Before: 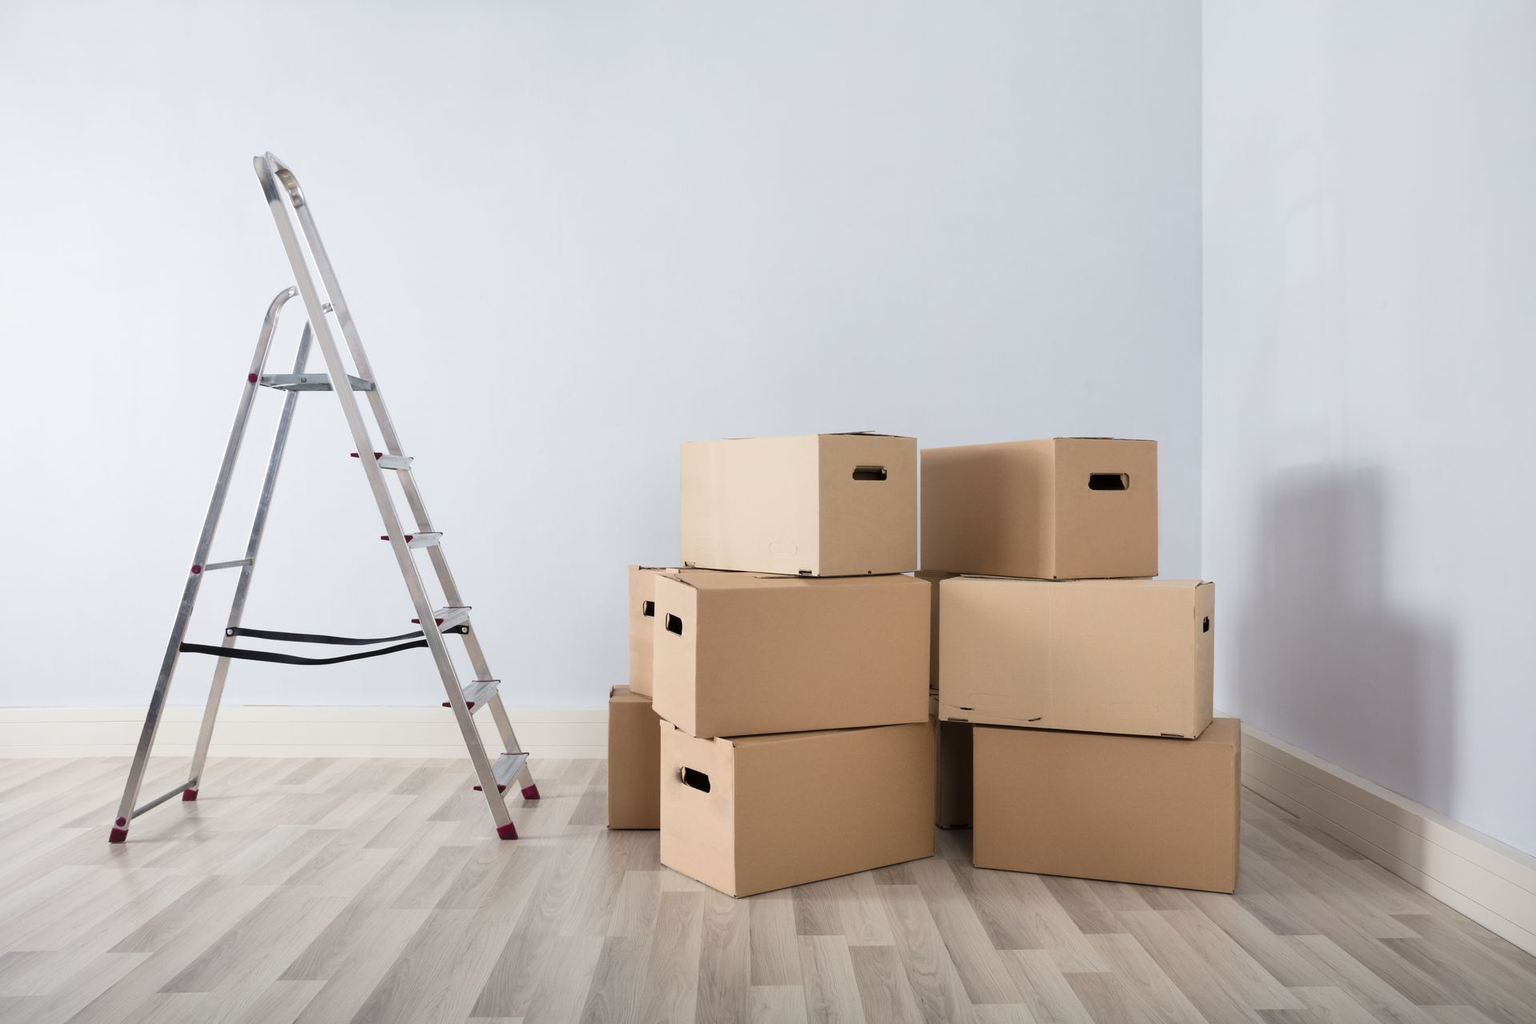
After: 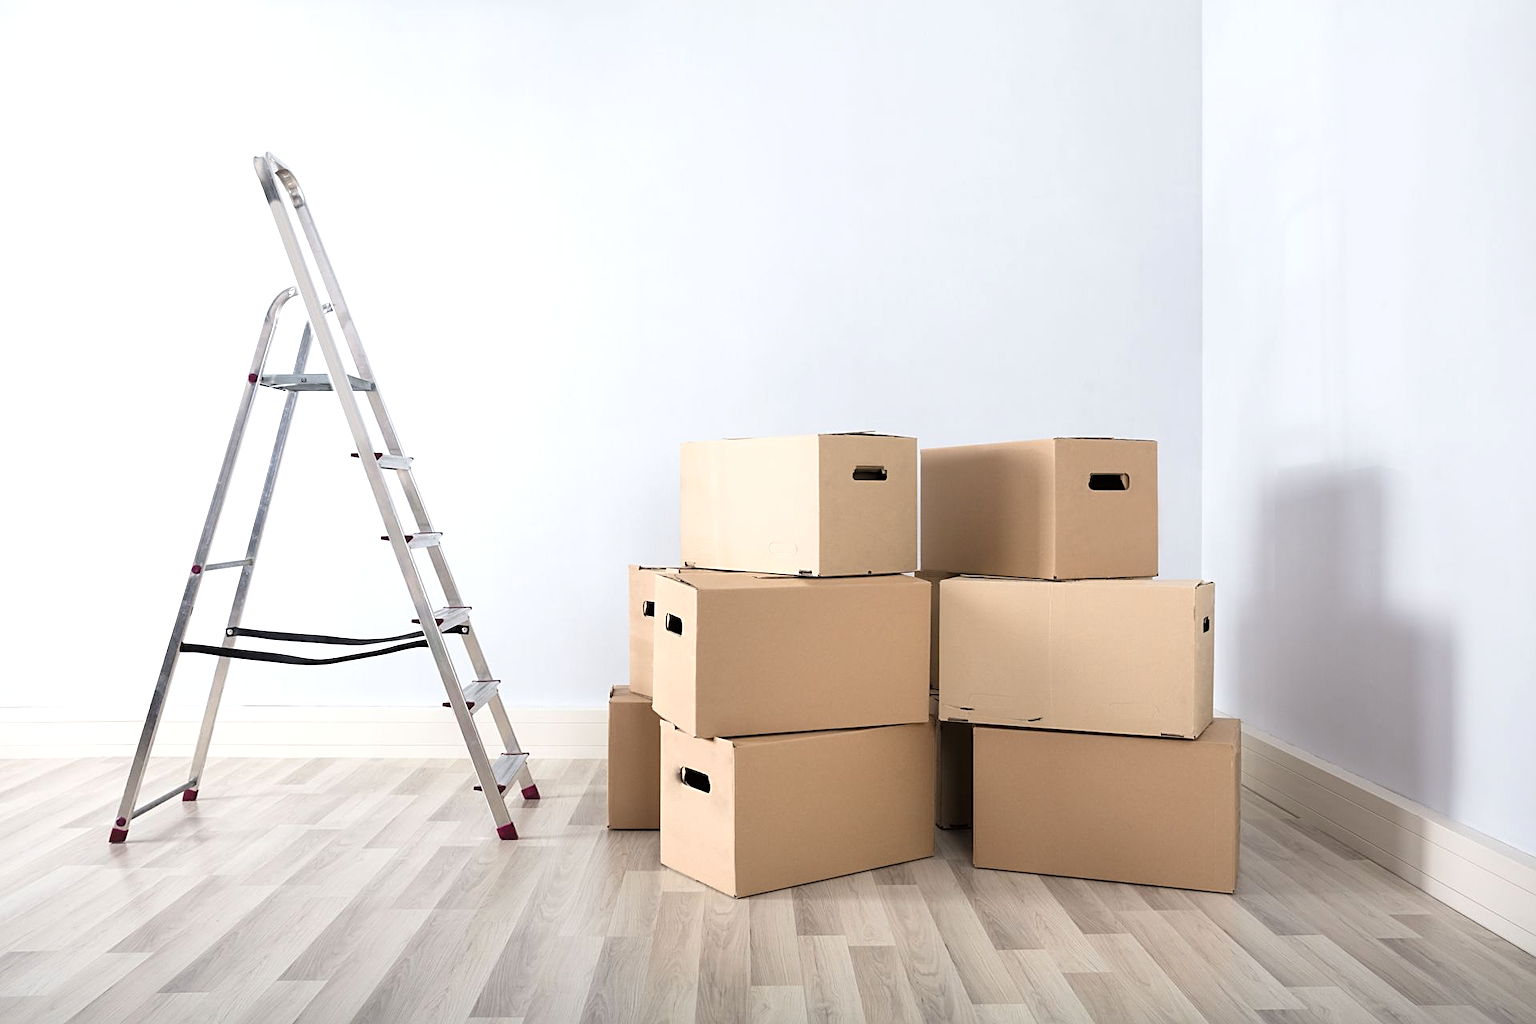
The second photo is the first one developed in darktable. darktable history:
contrast brightness saturation: saturation -0.061
tone equalizer: -8 EV -0.407 EV, -7 EV -0.409 EV, -6 EV -0.328 EV, -5 EV -0.26 EV, -3 EV 0.248 EV, -2 EV 0.357 EV, -1 EV 0.387 EV, +0 EV 0.428 EV
sharpen: on, module defaults
